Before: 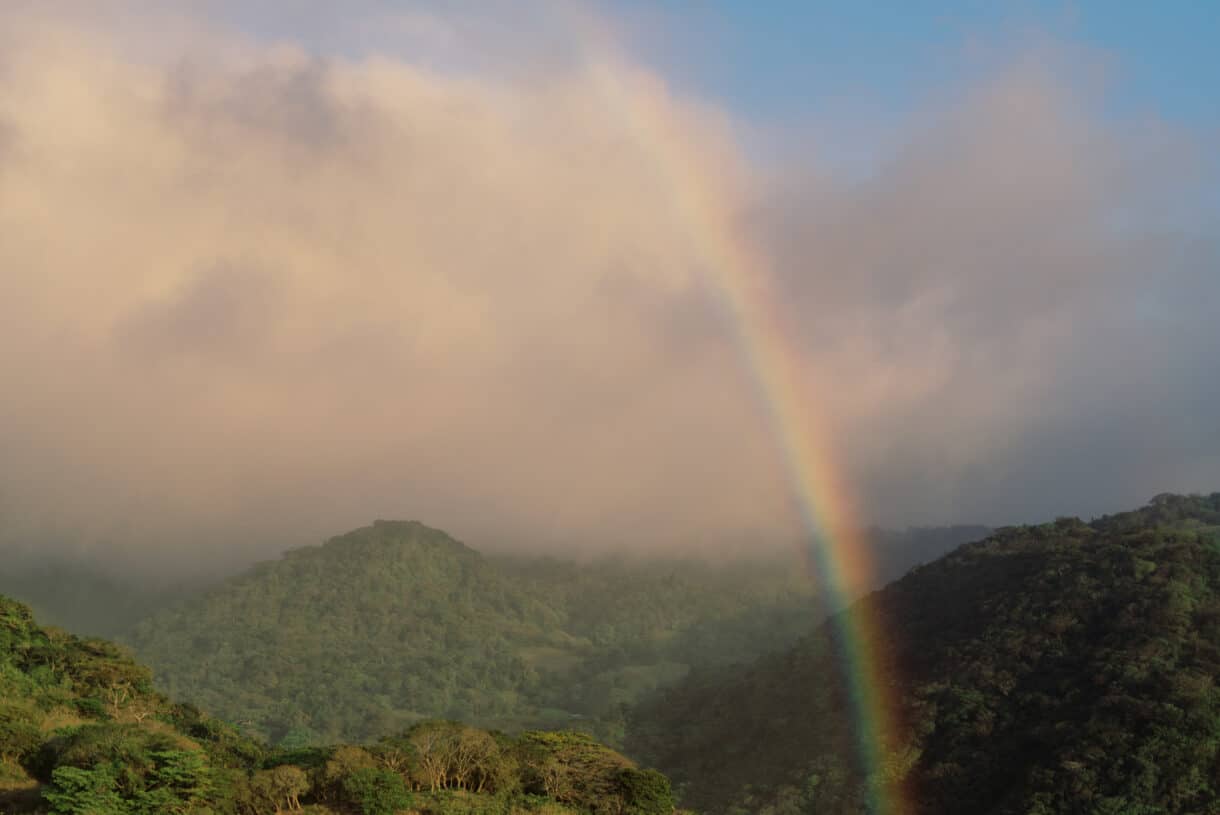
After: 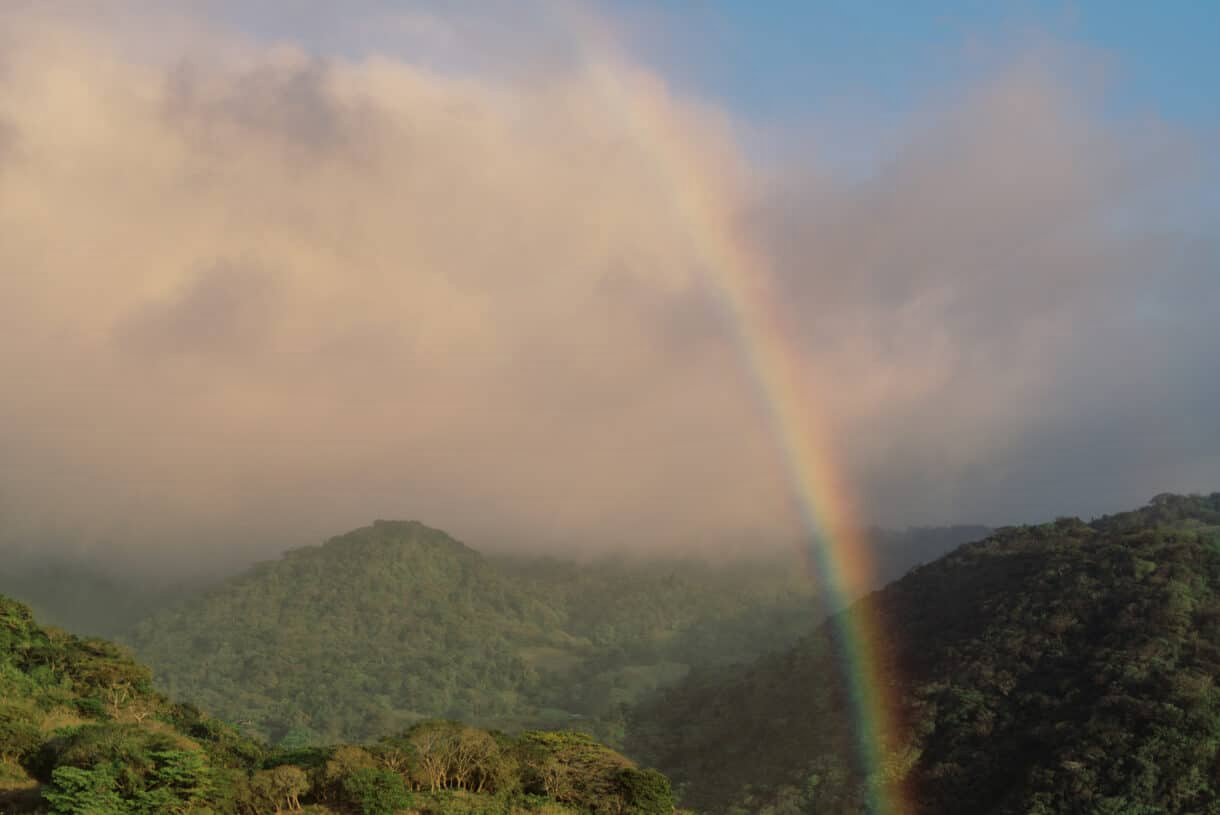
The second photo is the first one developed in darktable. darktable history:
shadows and highlights: shadows 29.55, highlights -30.25, low approximation 0.01, soften with gaussian
